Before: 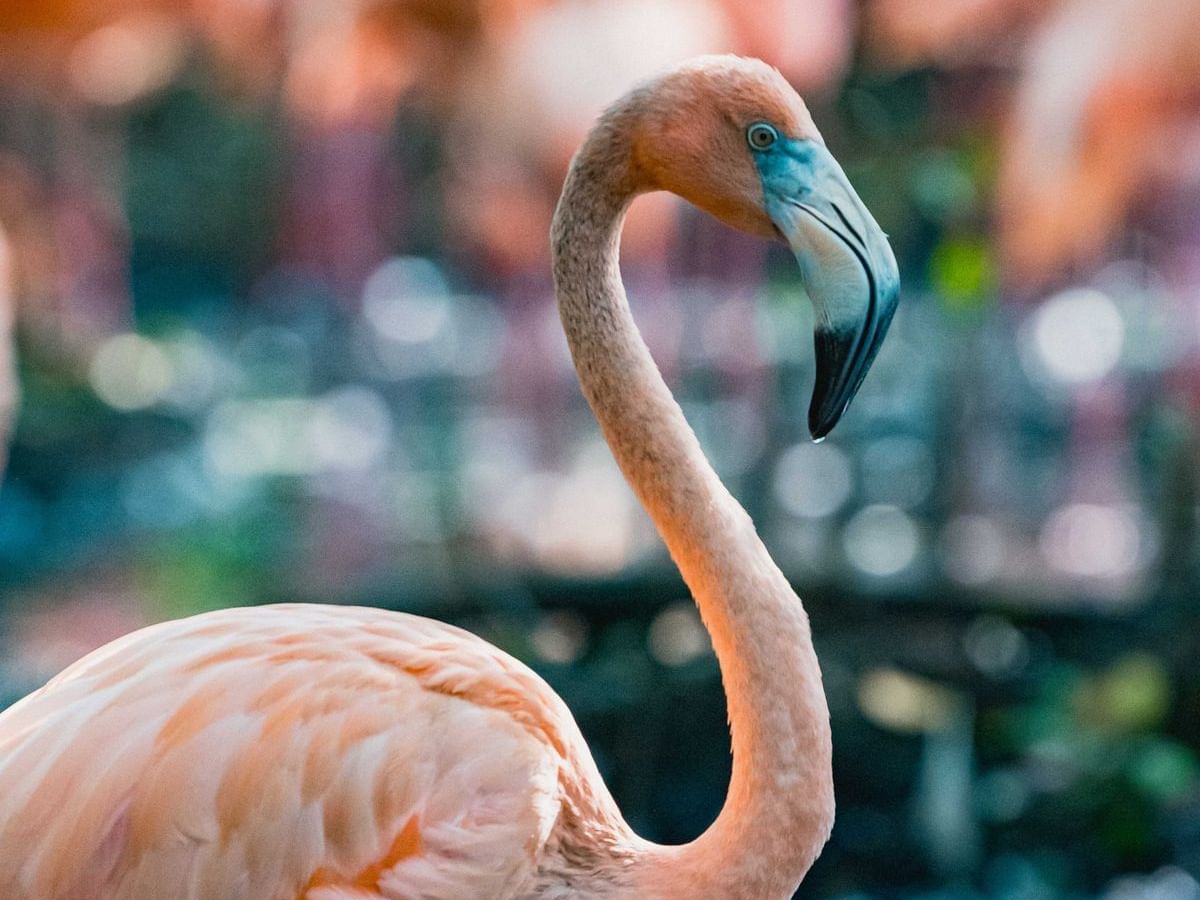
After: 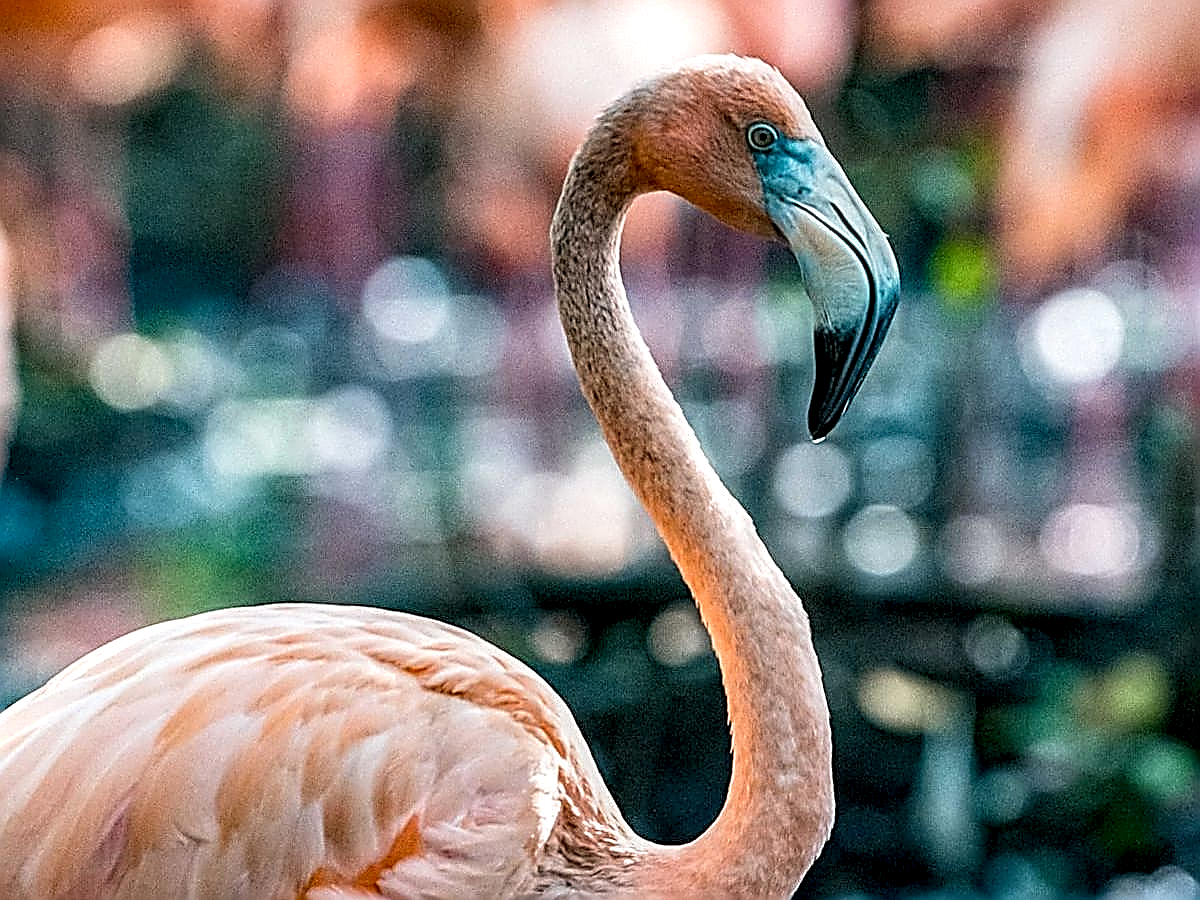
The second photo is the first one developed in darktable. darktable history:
levels: levels [0.018, 0.493, 1]
sharpen: amount 1.989
local contrast: highlights 60%, shadows 63%, detail 160%
